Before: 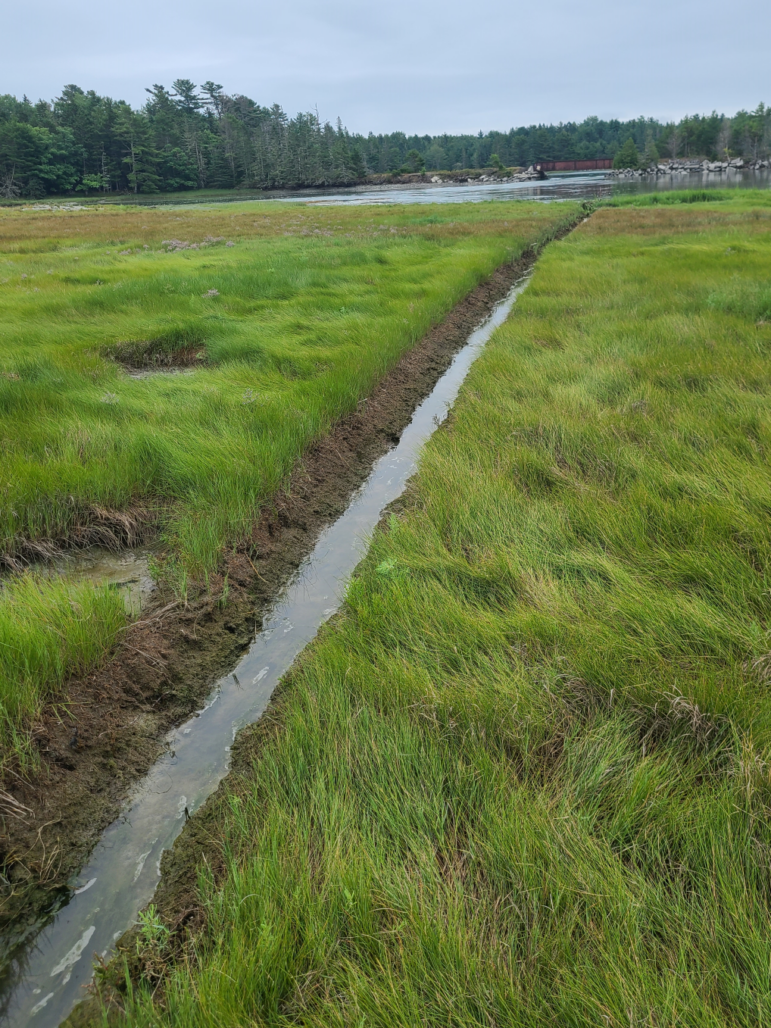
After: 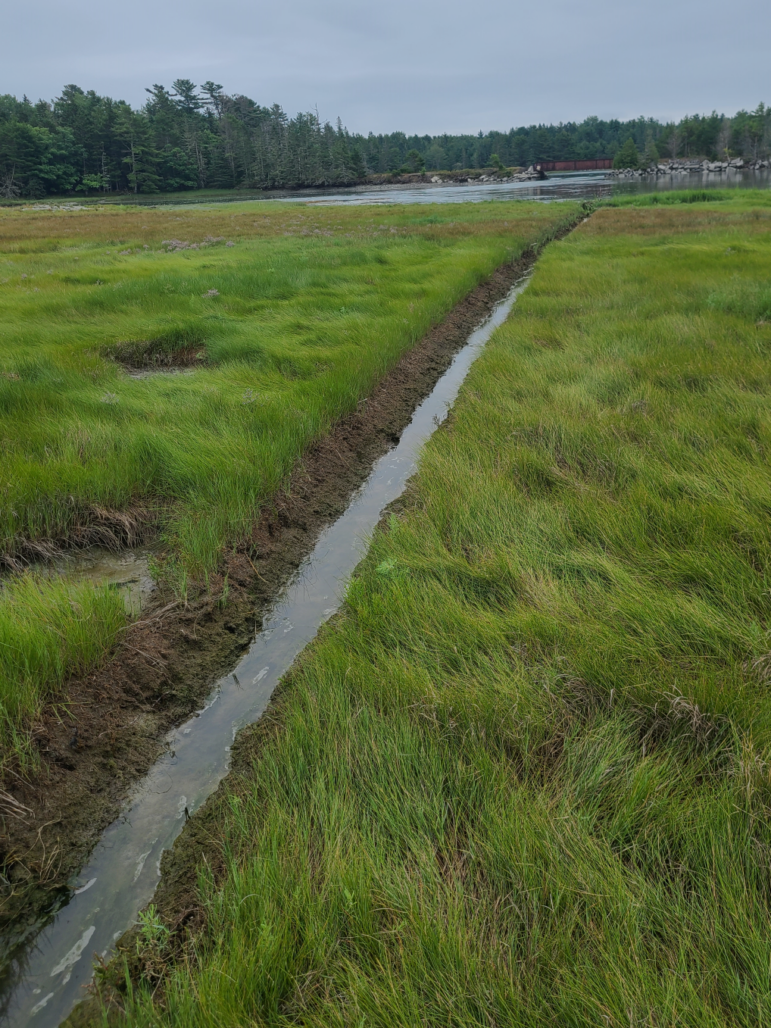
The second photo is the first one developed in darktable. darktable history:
exposure: exposure -0.492 EV, compensate highlight preservation false
tone equalizer: on, module defaults
